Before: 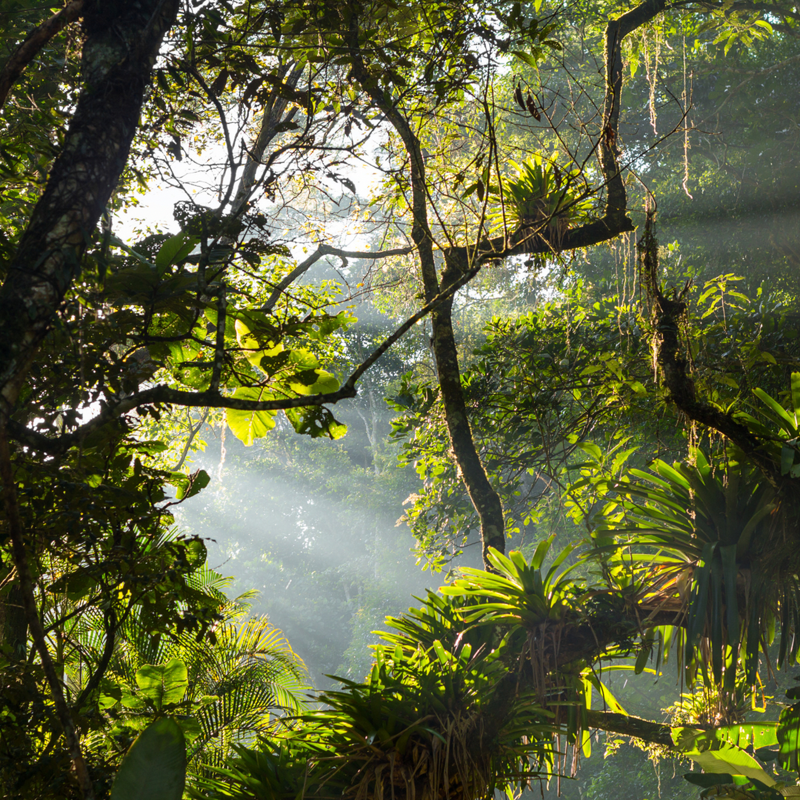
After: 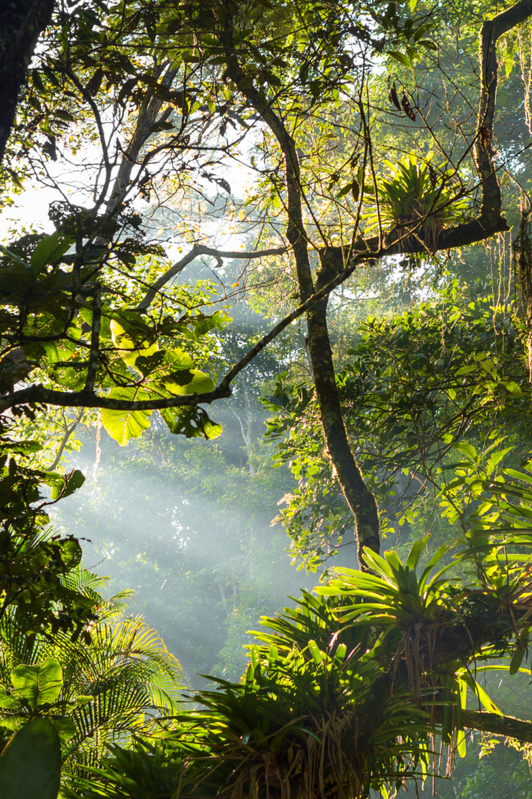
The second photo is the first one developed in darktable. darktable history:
velvia: on, module defaults
crop and rotate: left 15.649%, right 17.751%
